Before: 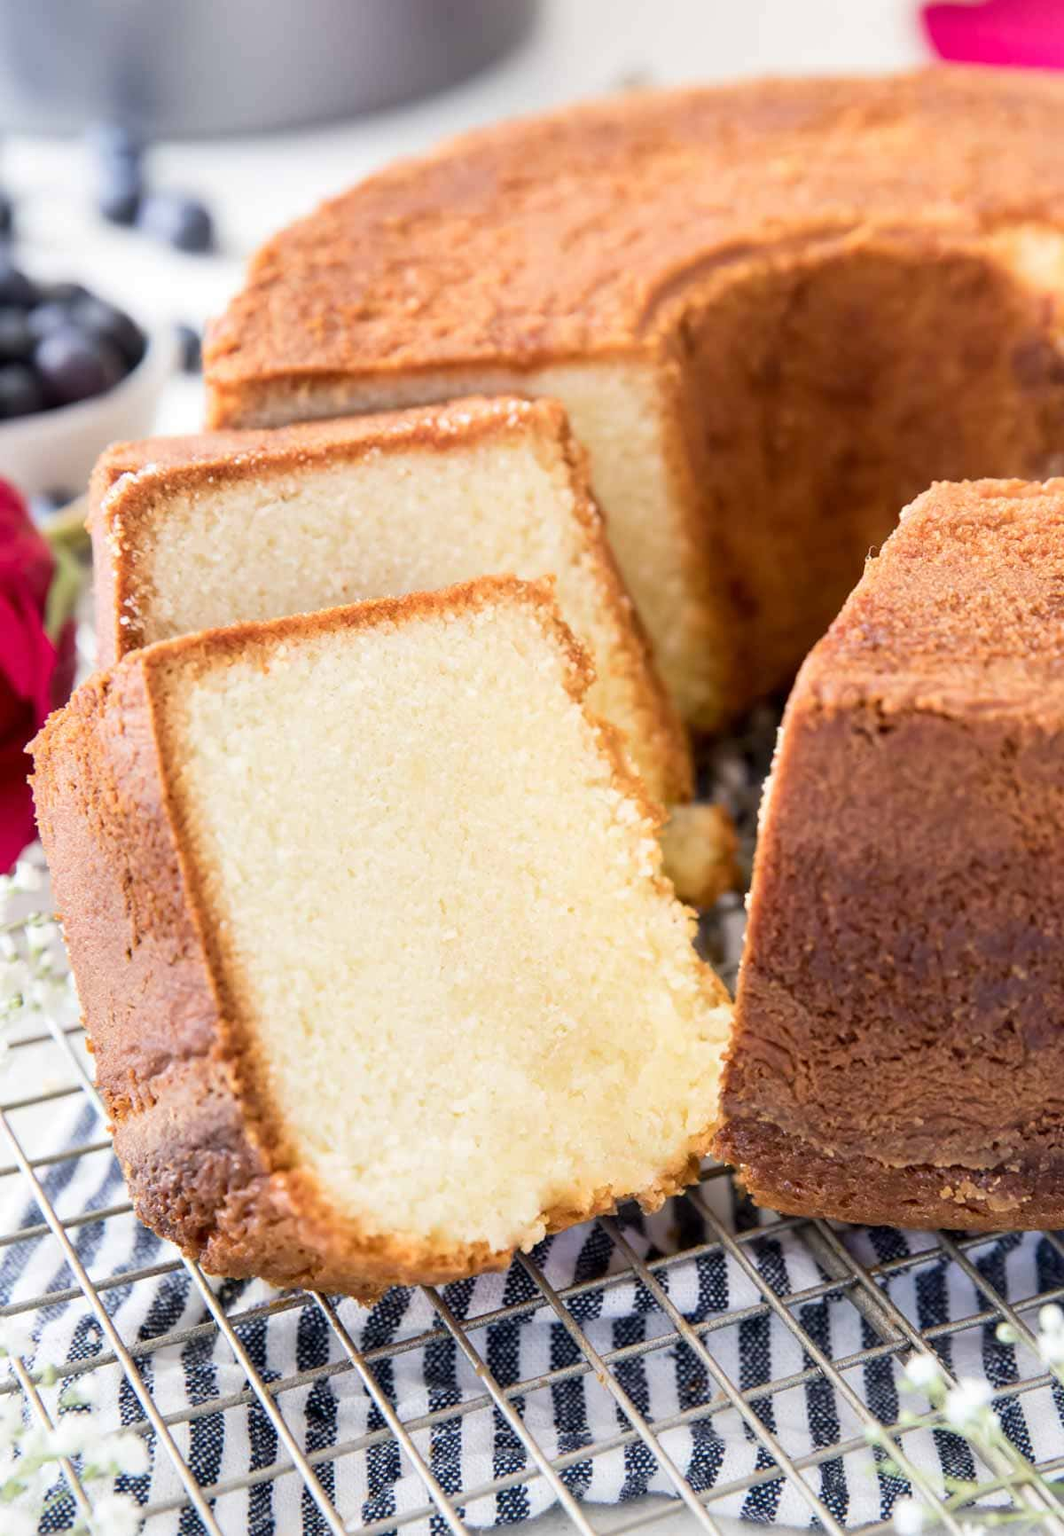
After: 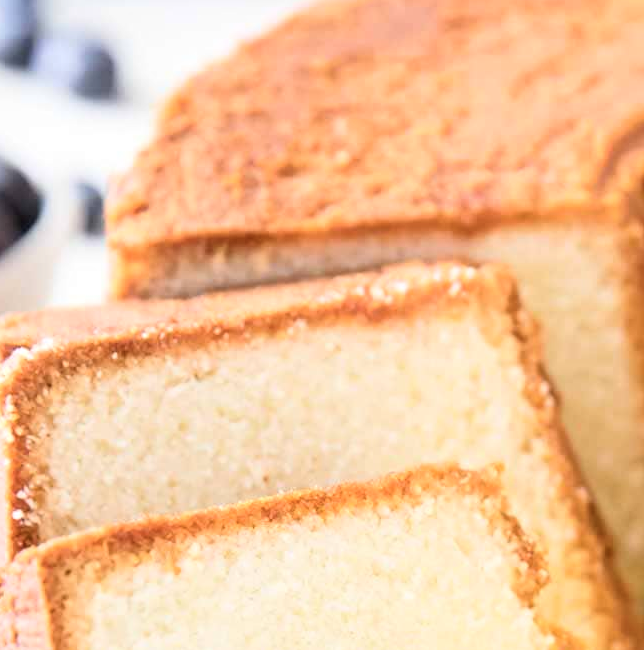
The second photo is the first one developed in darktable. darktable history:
crop: left 10.284%, top 10.722%, right 36.001%, bottom 51.713%
color balance rgb: perceptual saturation grading › global saturation 0.488%, global vibrance 14.651%
contrast equalizer: y [[0.5, 0.501, 0.525, 0.597, 0.58, 0.514], [0.5 ×6], [0.5 ×6], [0 ×6], [0 ×6]], mix 0.584
tone curve: curves: ch0 [(0, 0) (0.003, 0.019) (0.011, 0.022) (0.025, 0.025) (0.044, 0.04) (0.069, 0.069) (0.1, 0.108) (0.136, 0.152) (0.177, 0.199) (0.224, 0.26) (0.277, 0.321) (0.335, 0.392) (0.399, 0.472) (0.468, 0.547) (0.543, 0.624) (0.623, 0.713) (0.709, 0.786) (0.801, 0.865) (0.898, 0.939) (1, 1)], color space Lab, independent channels, preserve colors none
